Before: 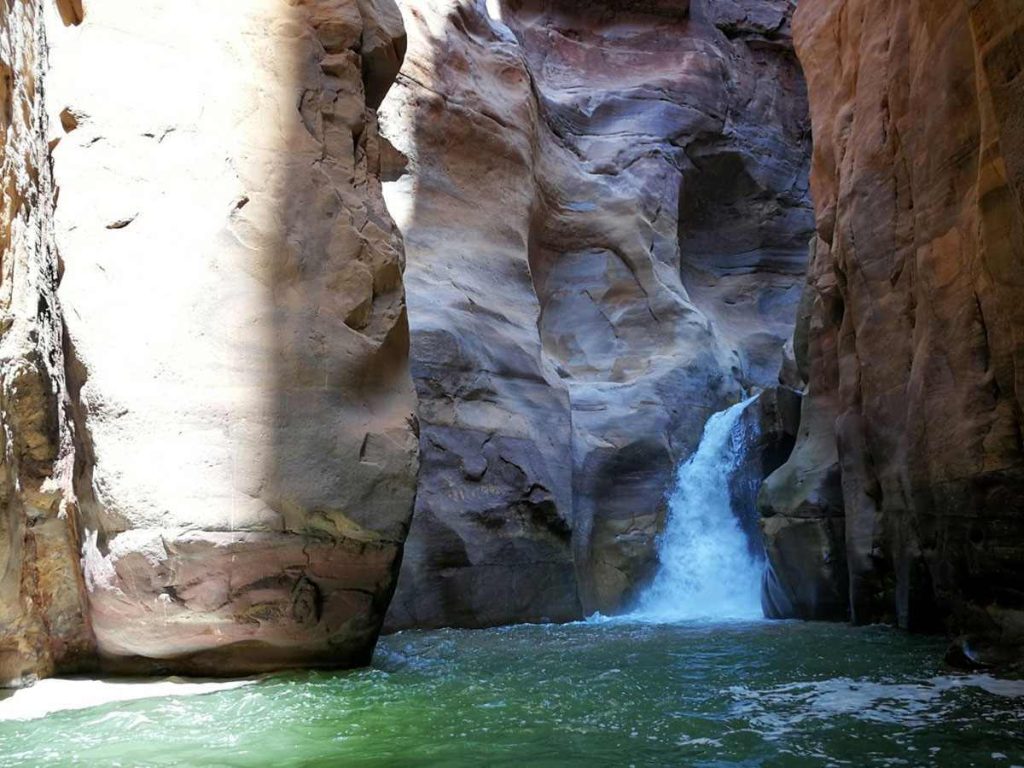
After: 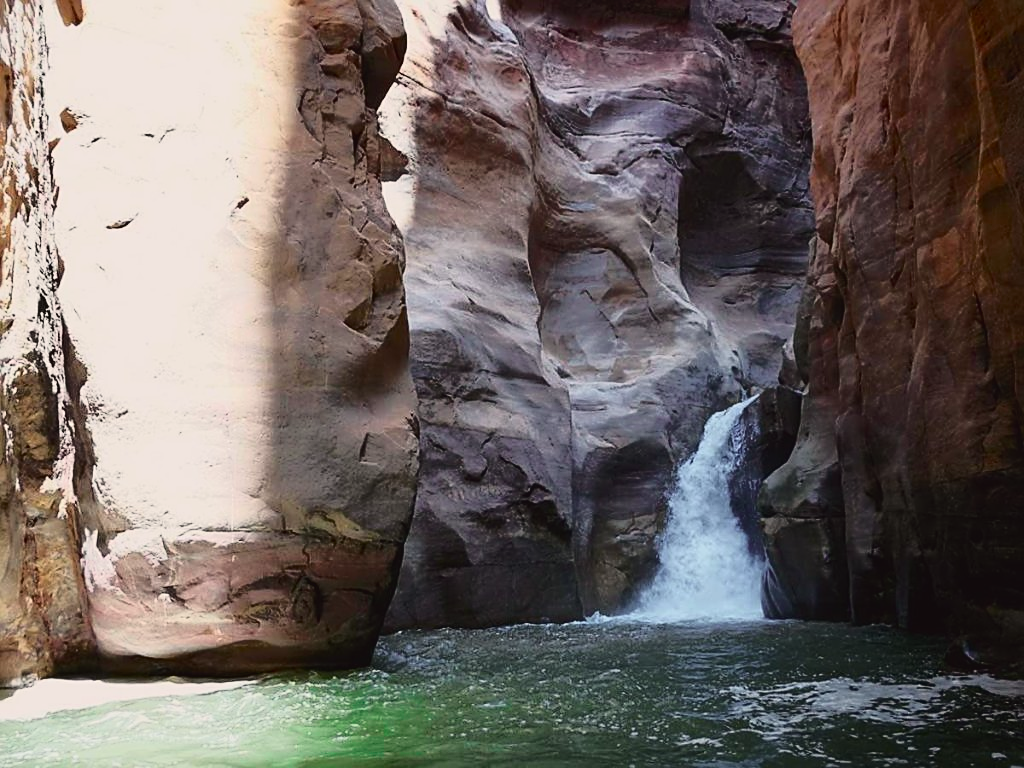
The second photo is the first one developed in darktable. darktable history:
tone curve: curves: ch0 [(0, 0.032) (0.094, 0.08) (0.265, 0.208) (0.41, 0.417) (0.498, 0.496) (0.638, 0.673) (0.819, 0.841) (0.96, 0.899)]; ch1 [(0, 0) (0.161, 0.092) (0.37, 0.302) (0.417, 0.434) (0.495, 0.504) (0.576, 0.589) (0.725, 0.765) (1, 1)]; ch2 [(0, 0) (0.352, 0.403) (0.45, 0.469) (0.521, 0.515) (0.59, 0.579) (1, 1)], color space Lab, independent channels, preserve colors none
sharpen: on, module defaults
color calibration: x 0.334, y 0.349, temperature 5426 K
